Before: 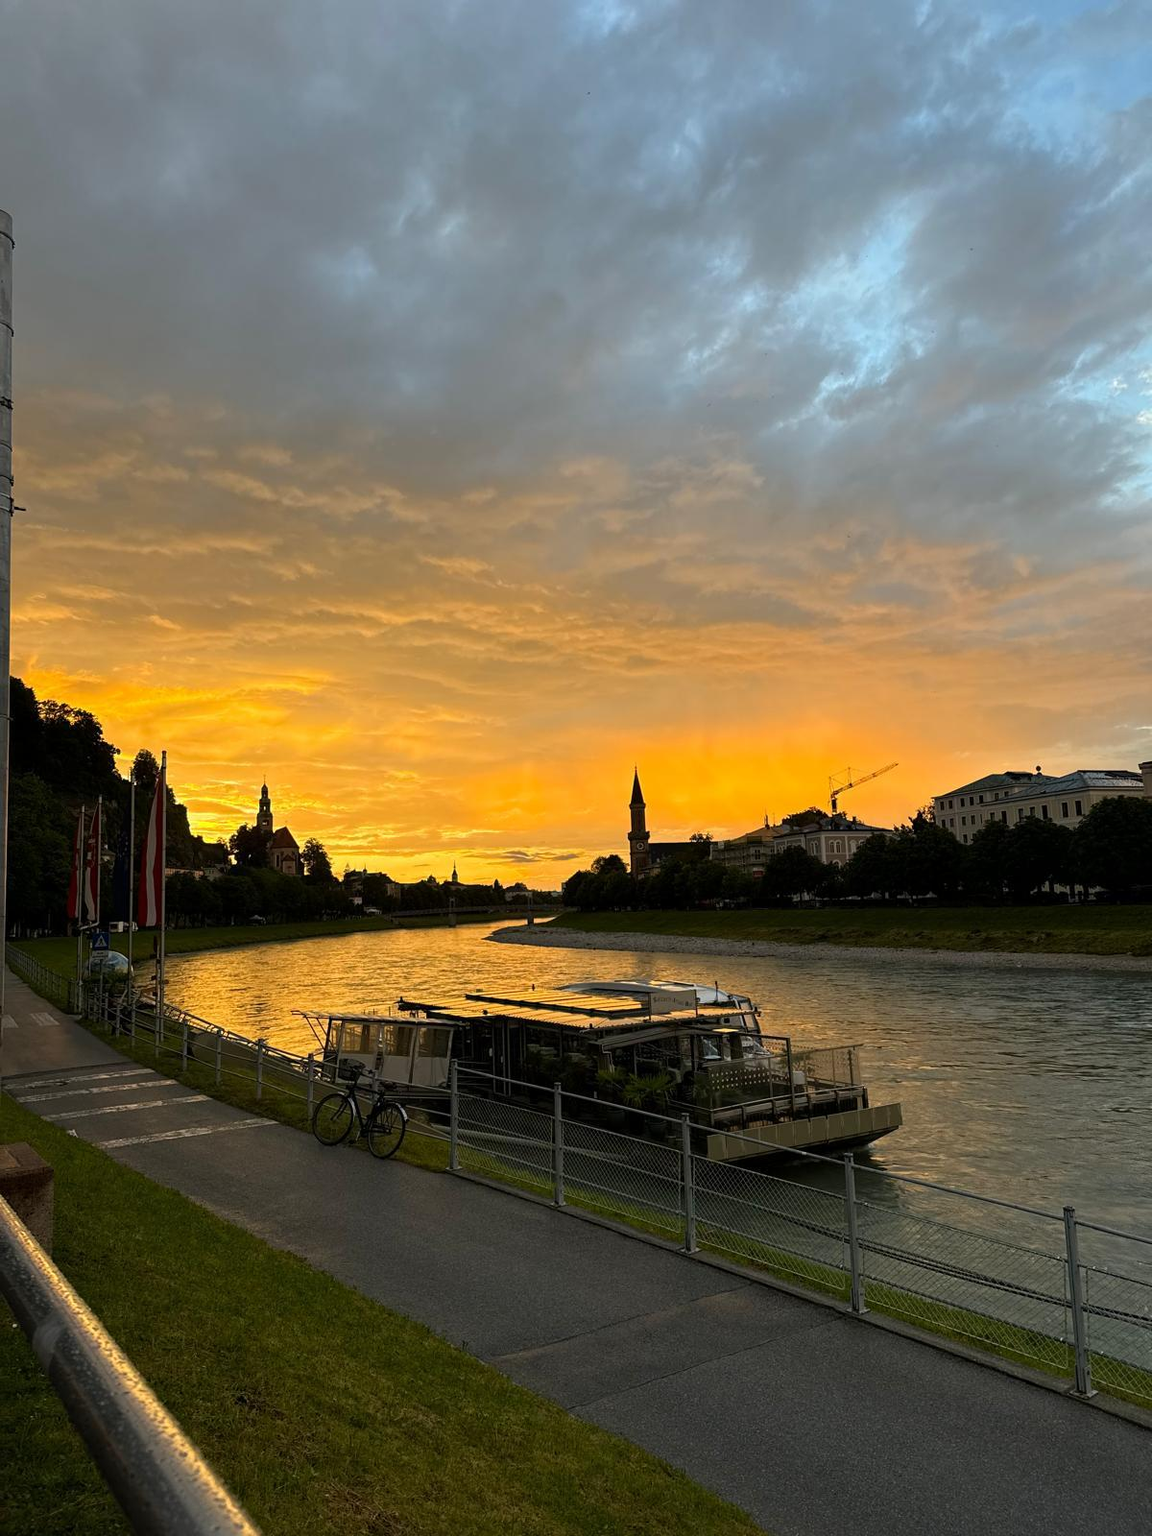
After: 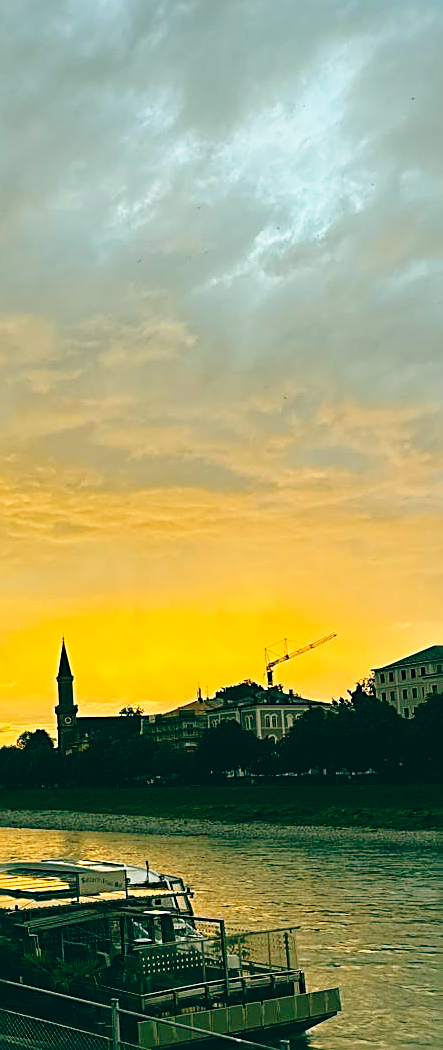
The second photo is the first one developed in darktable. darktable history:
crop and rotate: left 49.936%, top 10.094%, right 13.136%, bottom 24.256%
base curve: curves: ch0 [(0, 0) (0.028, 0.03) (0.121, 0.232) (0.46, 0.748) (0.859, 0.968) (1, 1)], preserve colors none
sharpen: radius 2.584, amount 0.688
color balance: lift [1.005, 0.99, 1.007, 1.01], gamma [1, 1.034, 1.032, 0.966], gain [0.873, 1.055, 1.067, 0.933]
